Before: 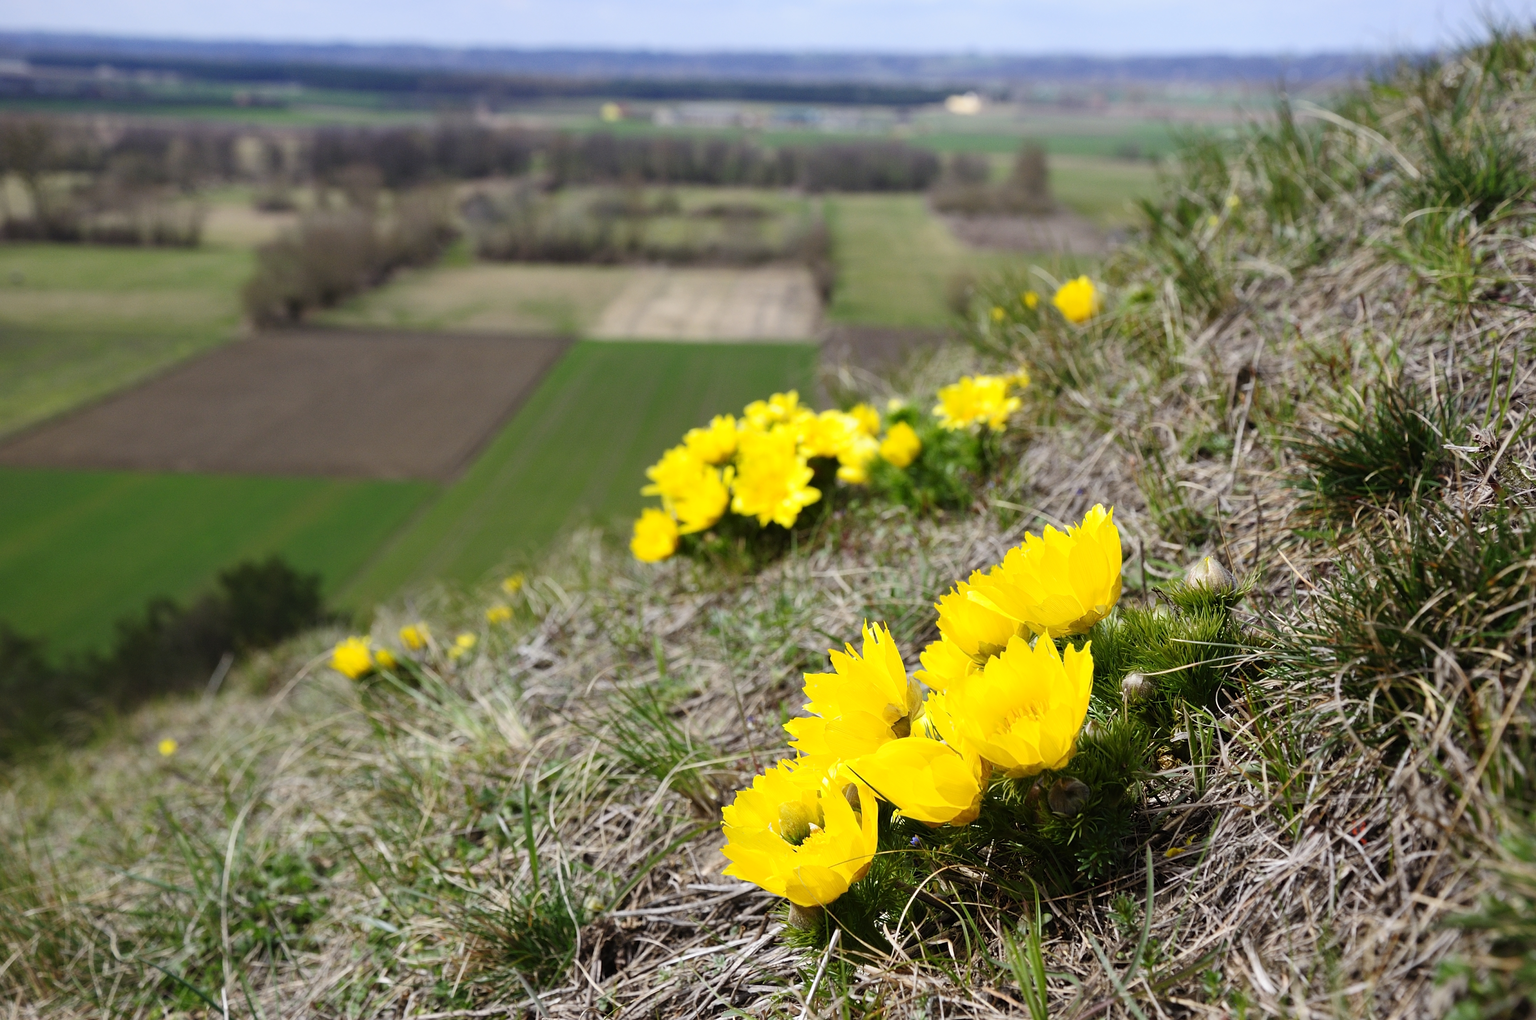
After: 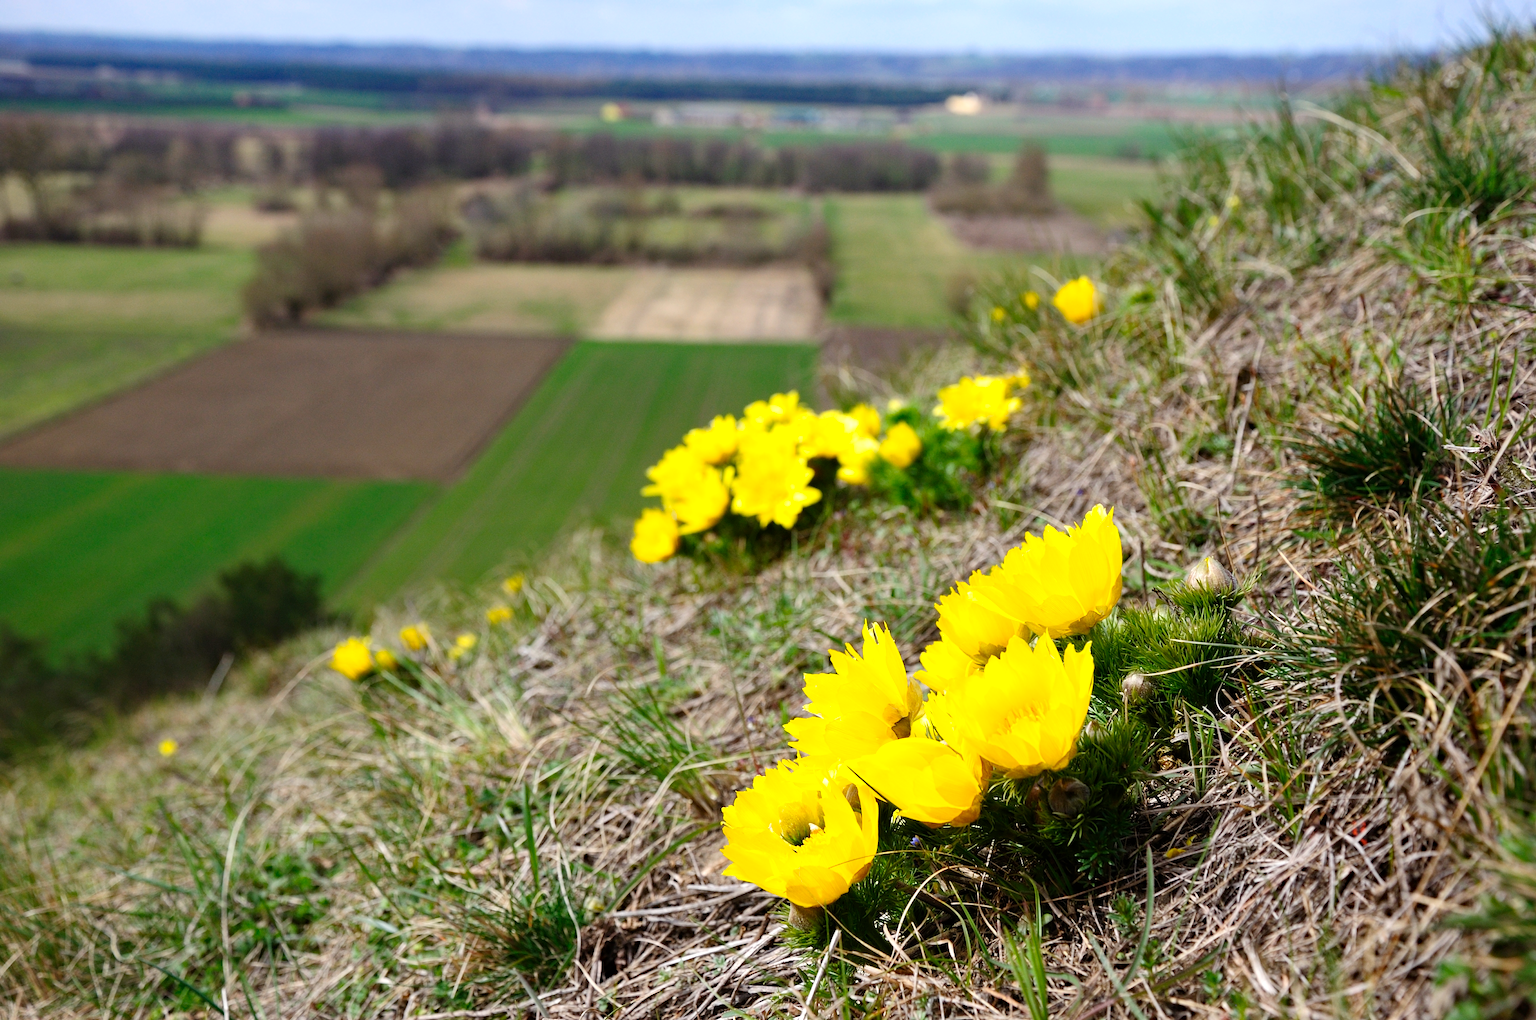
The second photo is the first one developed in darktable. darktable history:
haze removal: compatibility mode true, adaptive false
exposure: exposure 0.2 EV, compensate highlight preservation false
